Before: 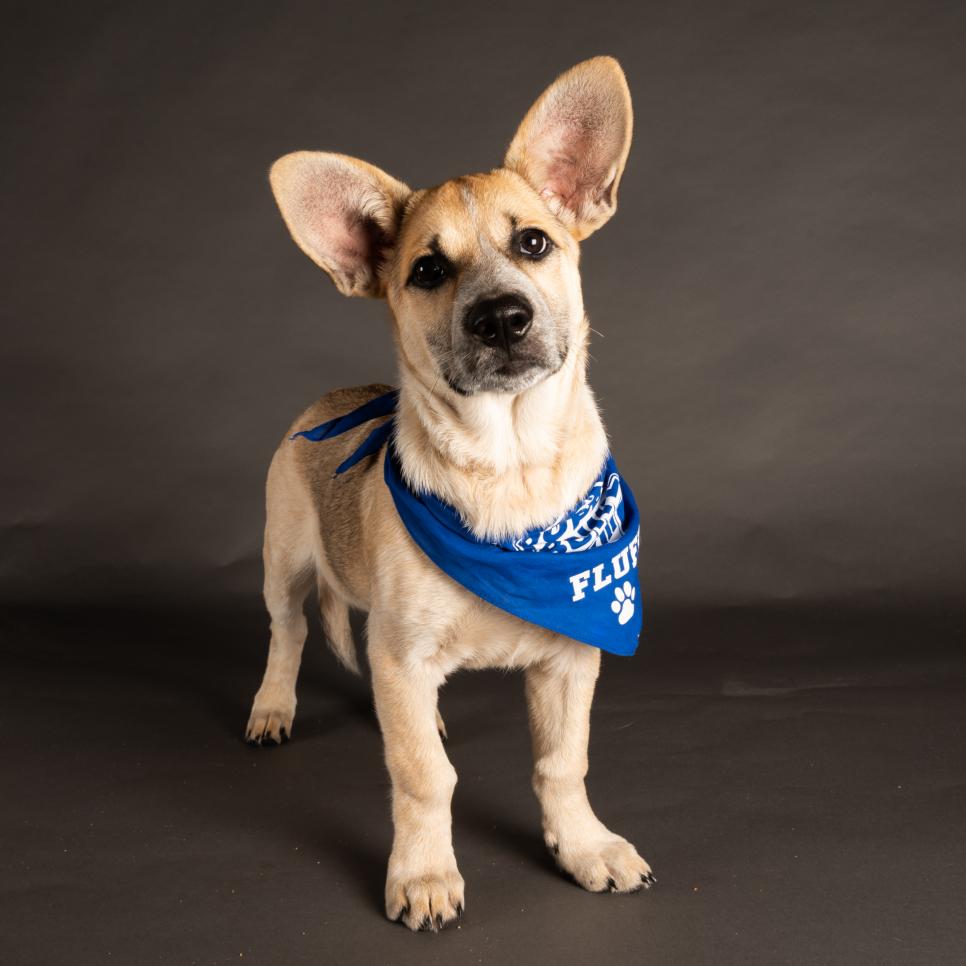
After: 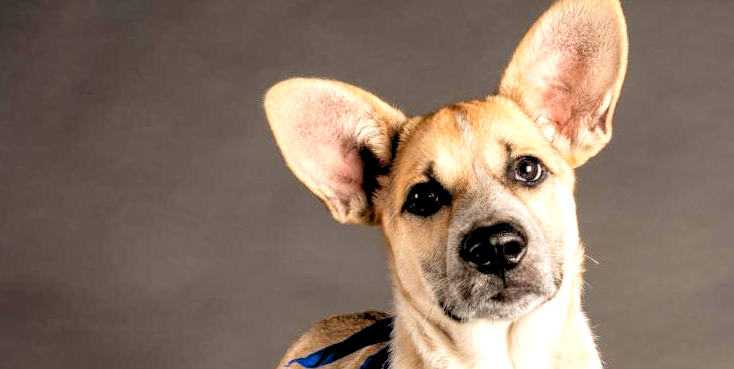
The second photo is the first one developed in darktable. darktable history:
local contrast: detail 150%
crop: left 0.518%, top 7.638%, right 23.423%, bottom 54.088%
levels: levels [0.072, 0.414, 0.976]
